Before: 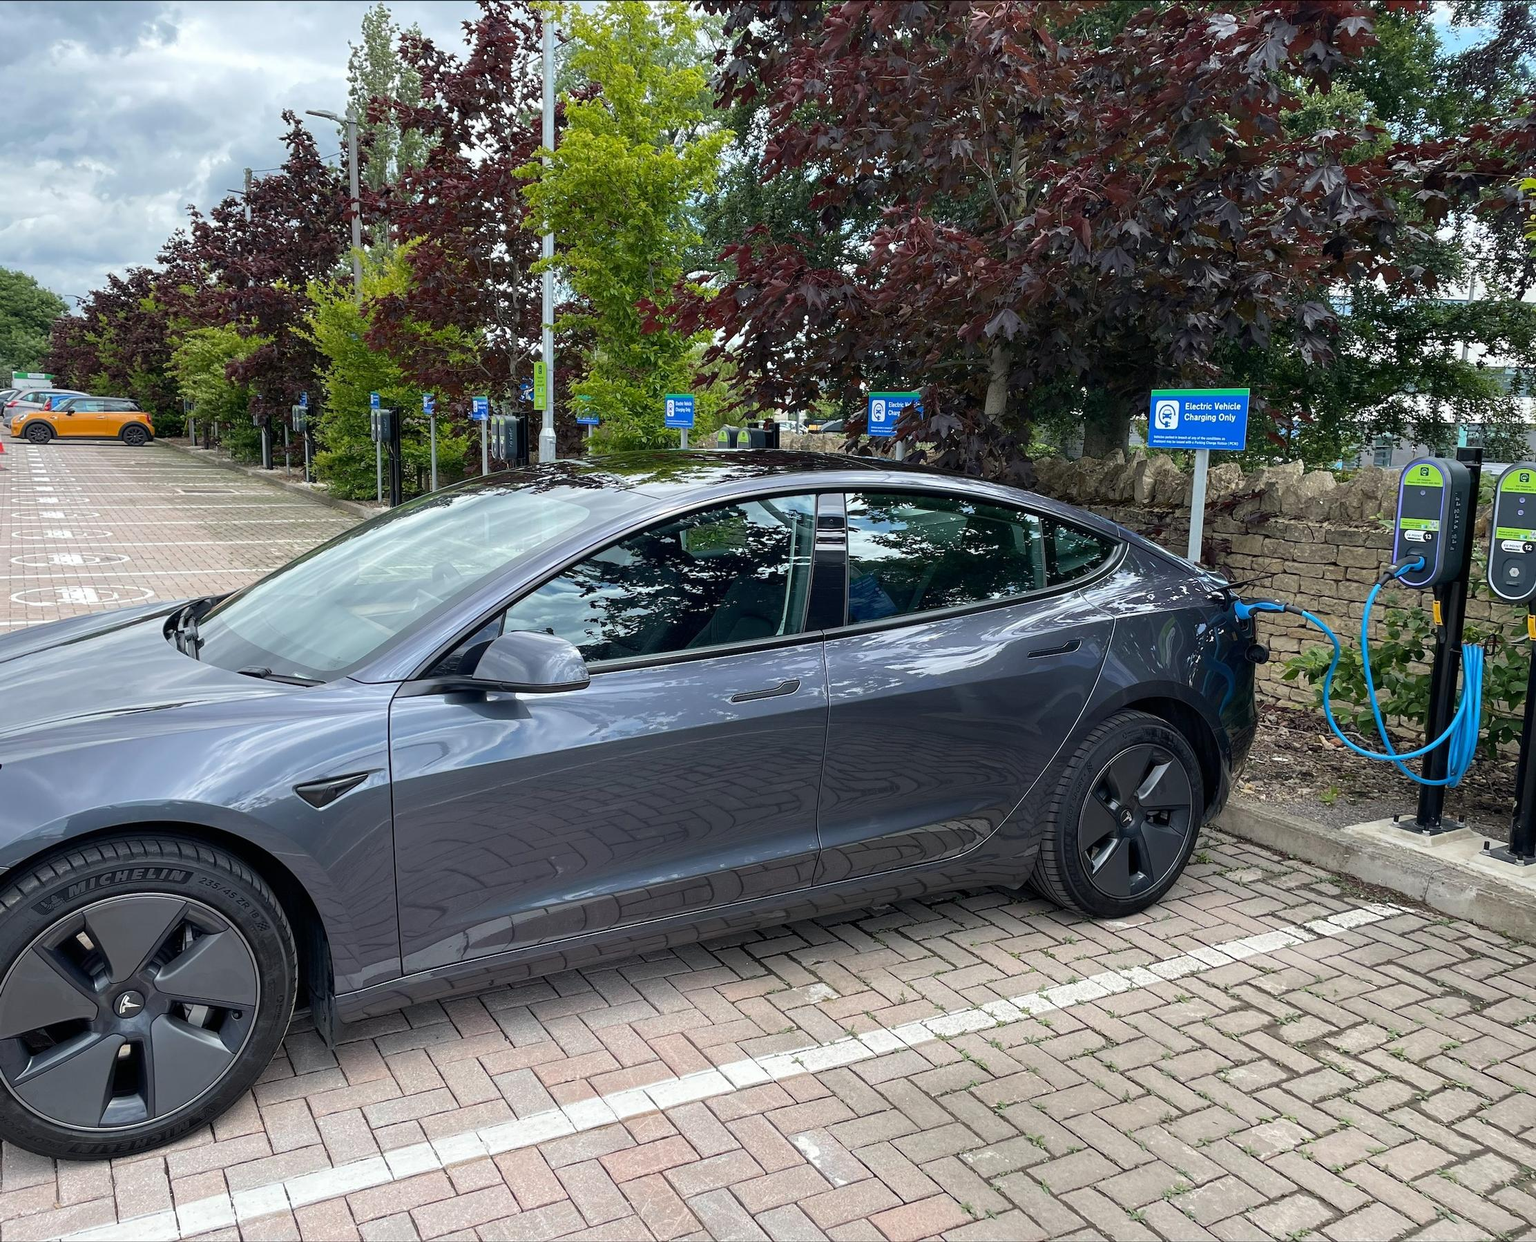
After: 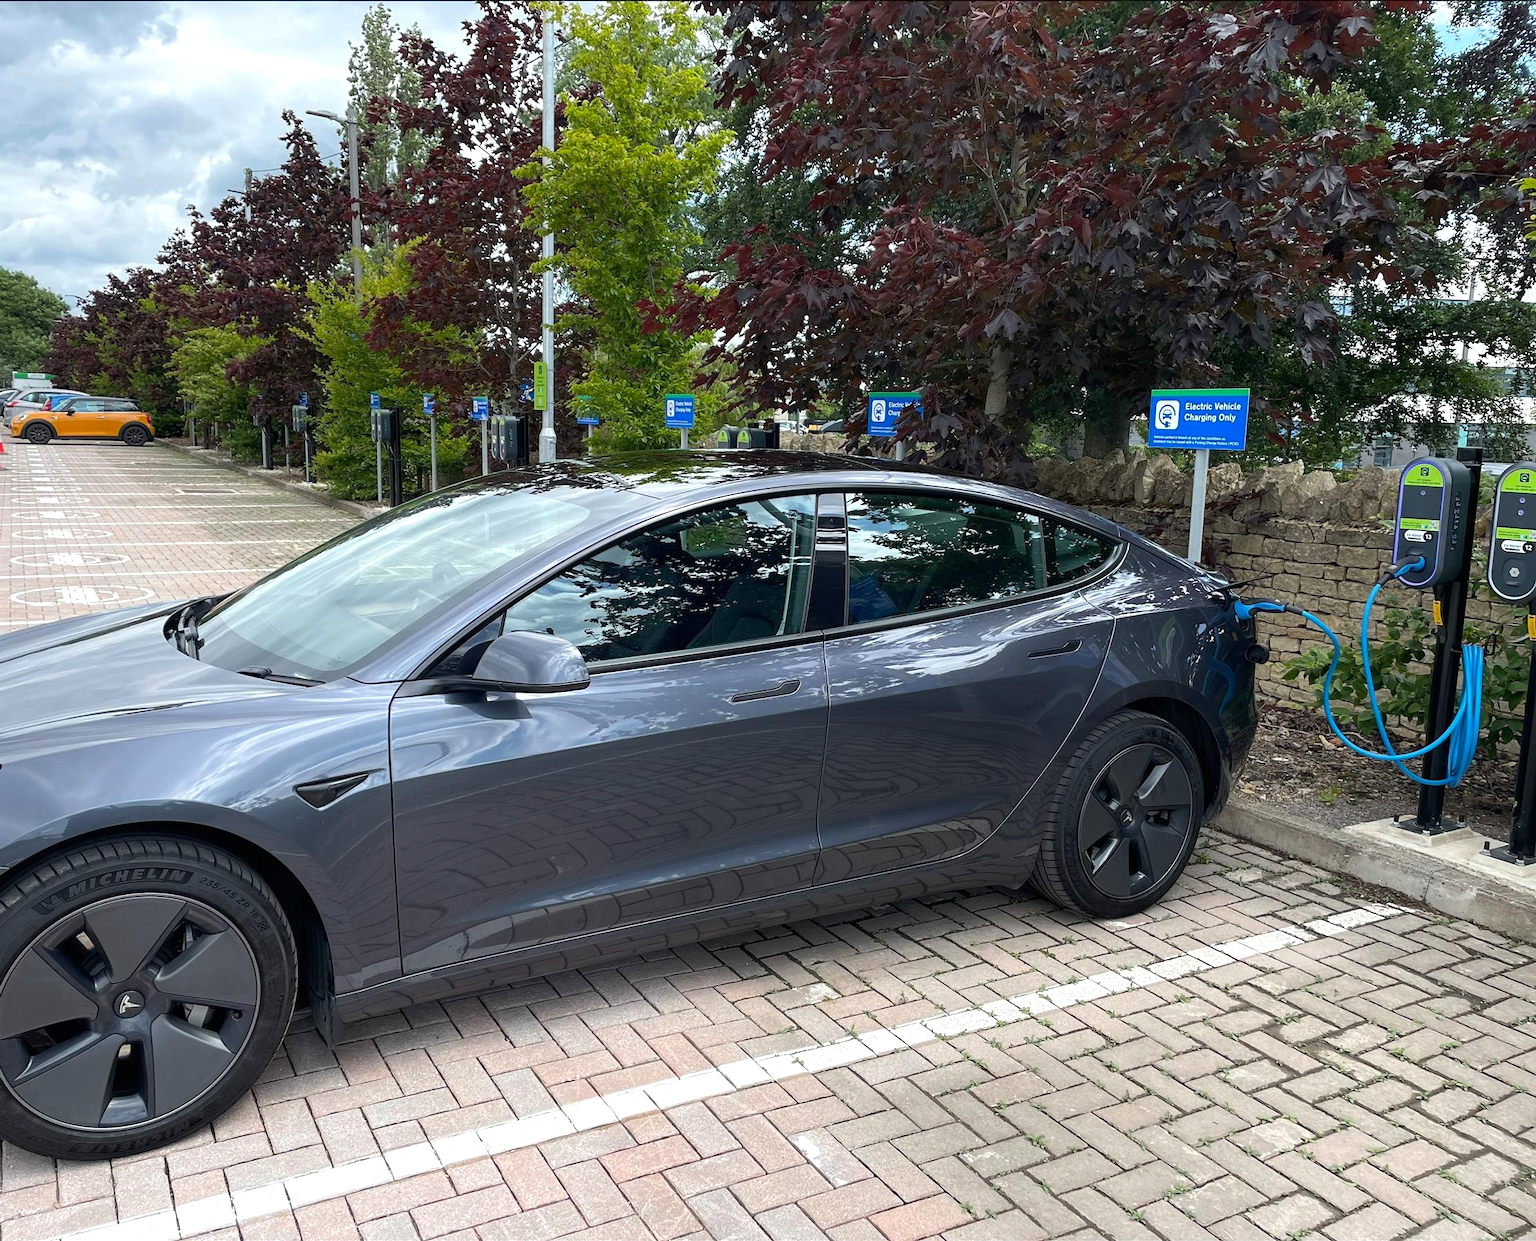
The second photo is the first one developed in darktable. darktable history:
tone equalizer: -8 EV -0.001 EV, -7 EV 0.001 EV, -6 EV -0.002 EV, -5 EV -0.003 EV, -4 EV -0.062 EV, -3 EV -0.222 EV, -2 EV -0.267 EV, -1 EV 0.105 EV, +0 EV 0.303 EV
vibrance: on, module defaults
